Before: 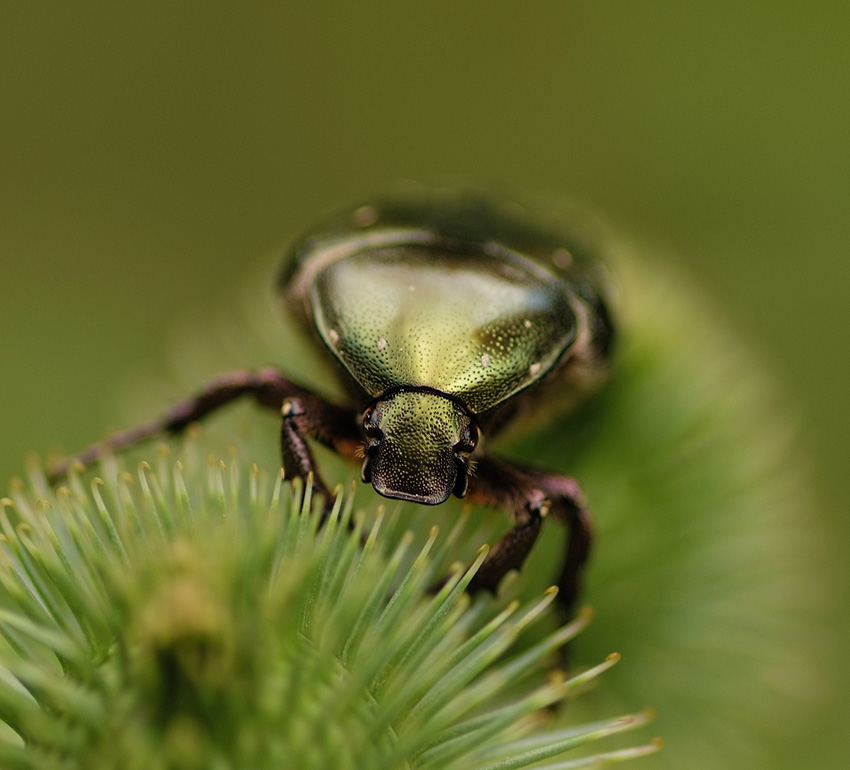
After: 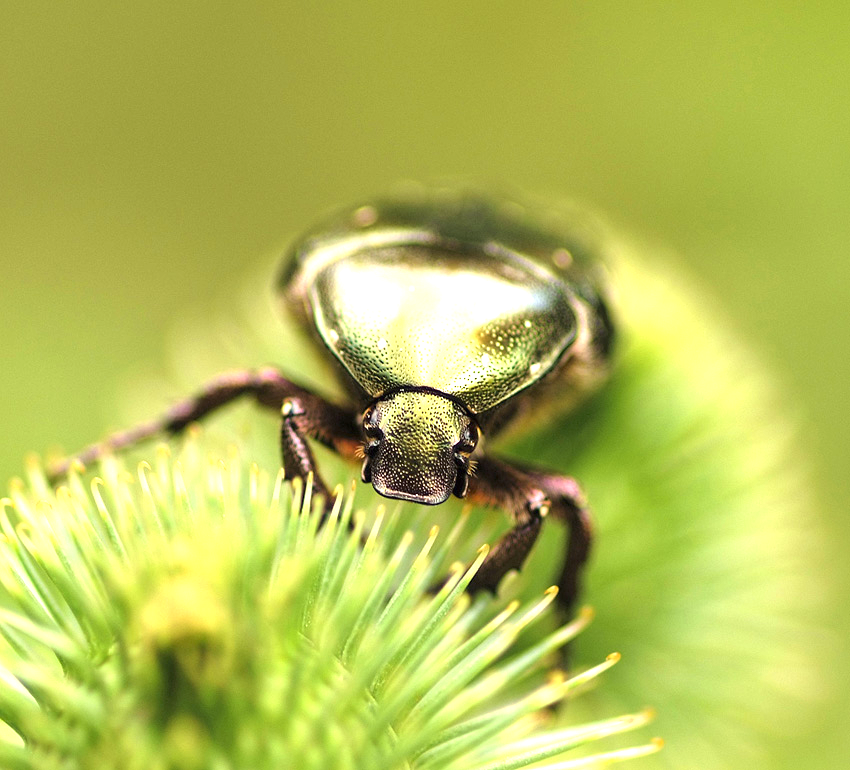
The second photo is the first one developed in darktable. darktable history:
exposure: black level correction 0, exposure 1.88 EV, compensate highlight preservation false
